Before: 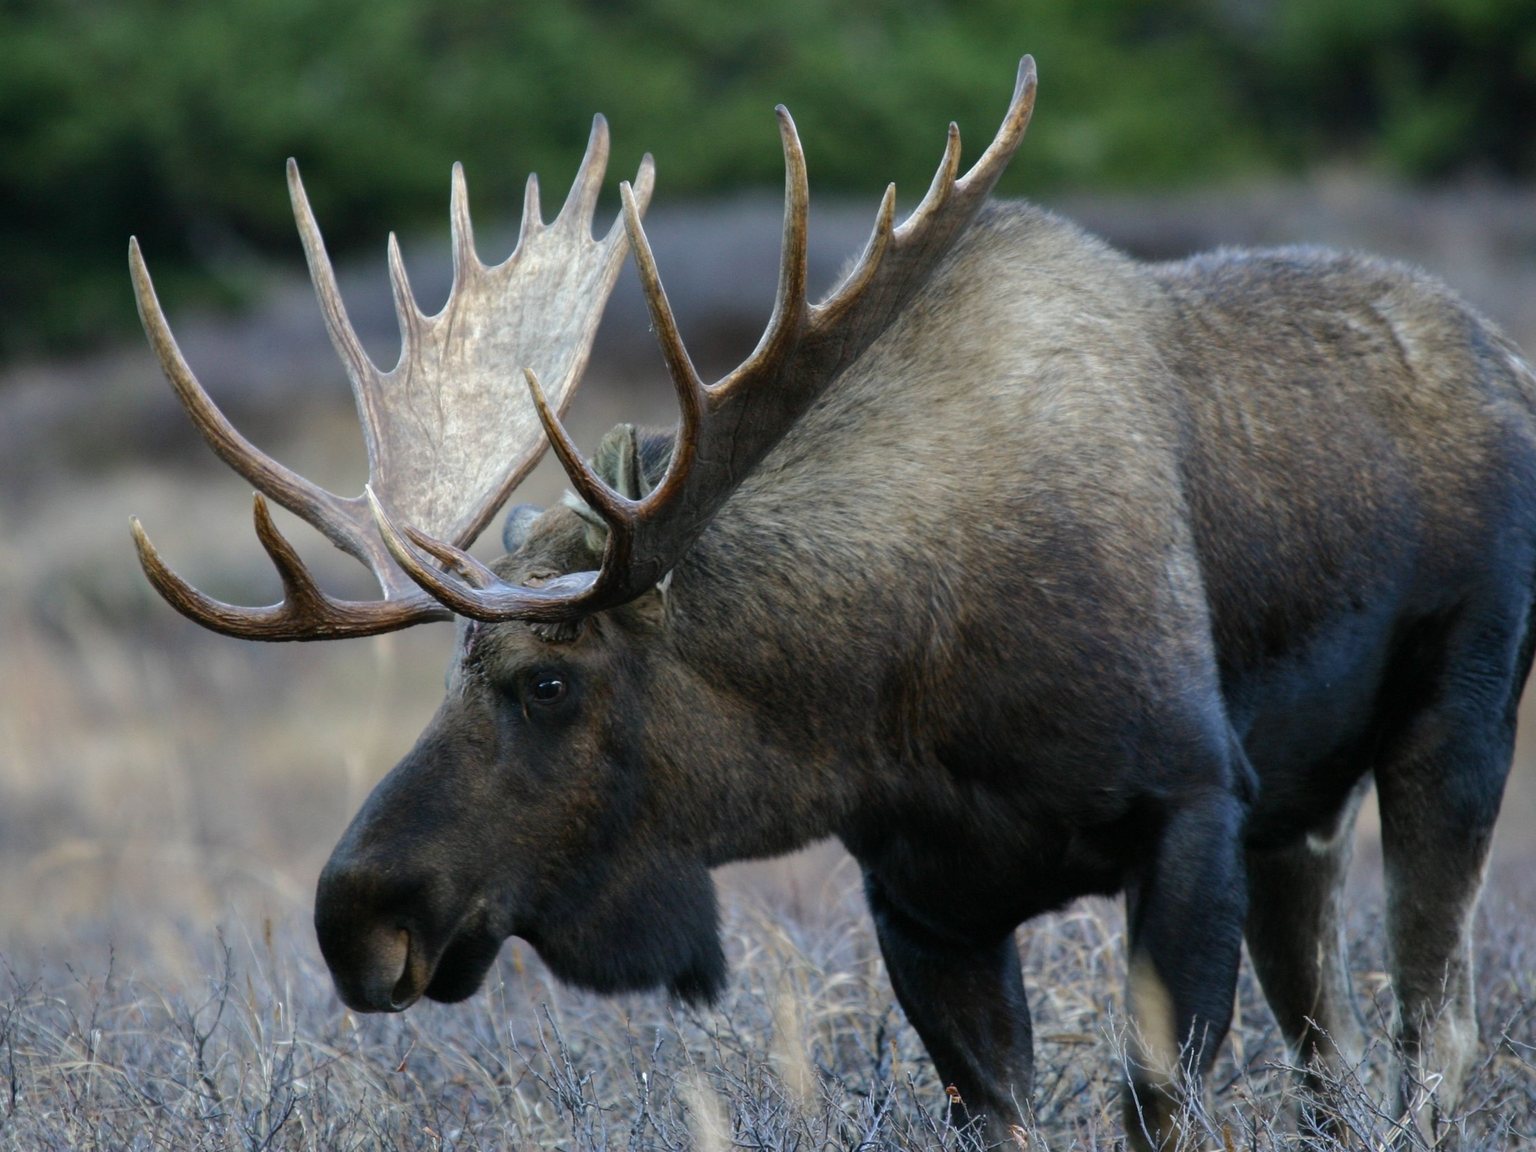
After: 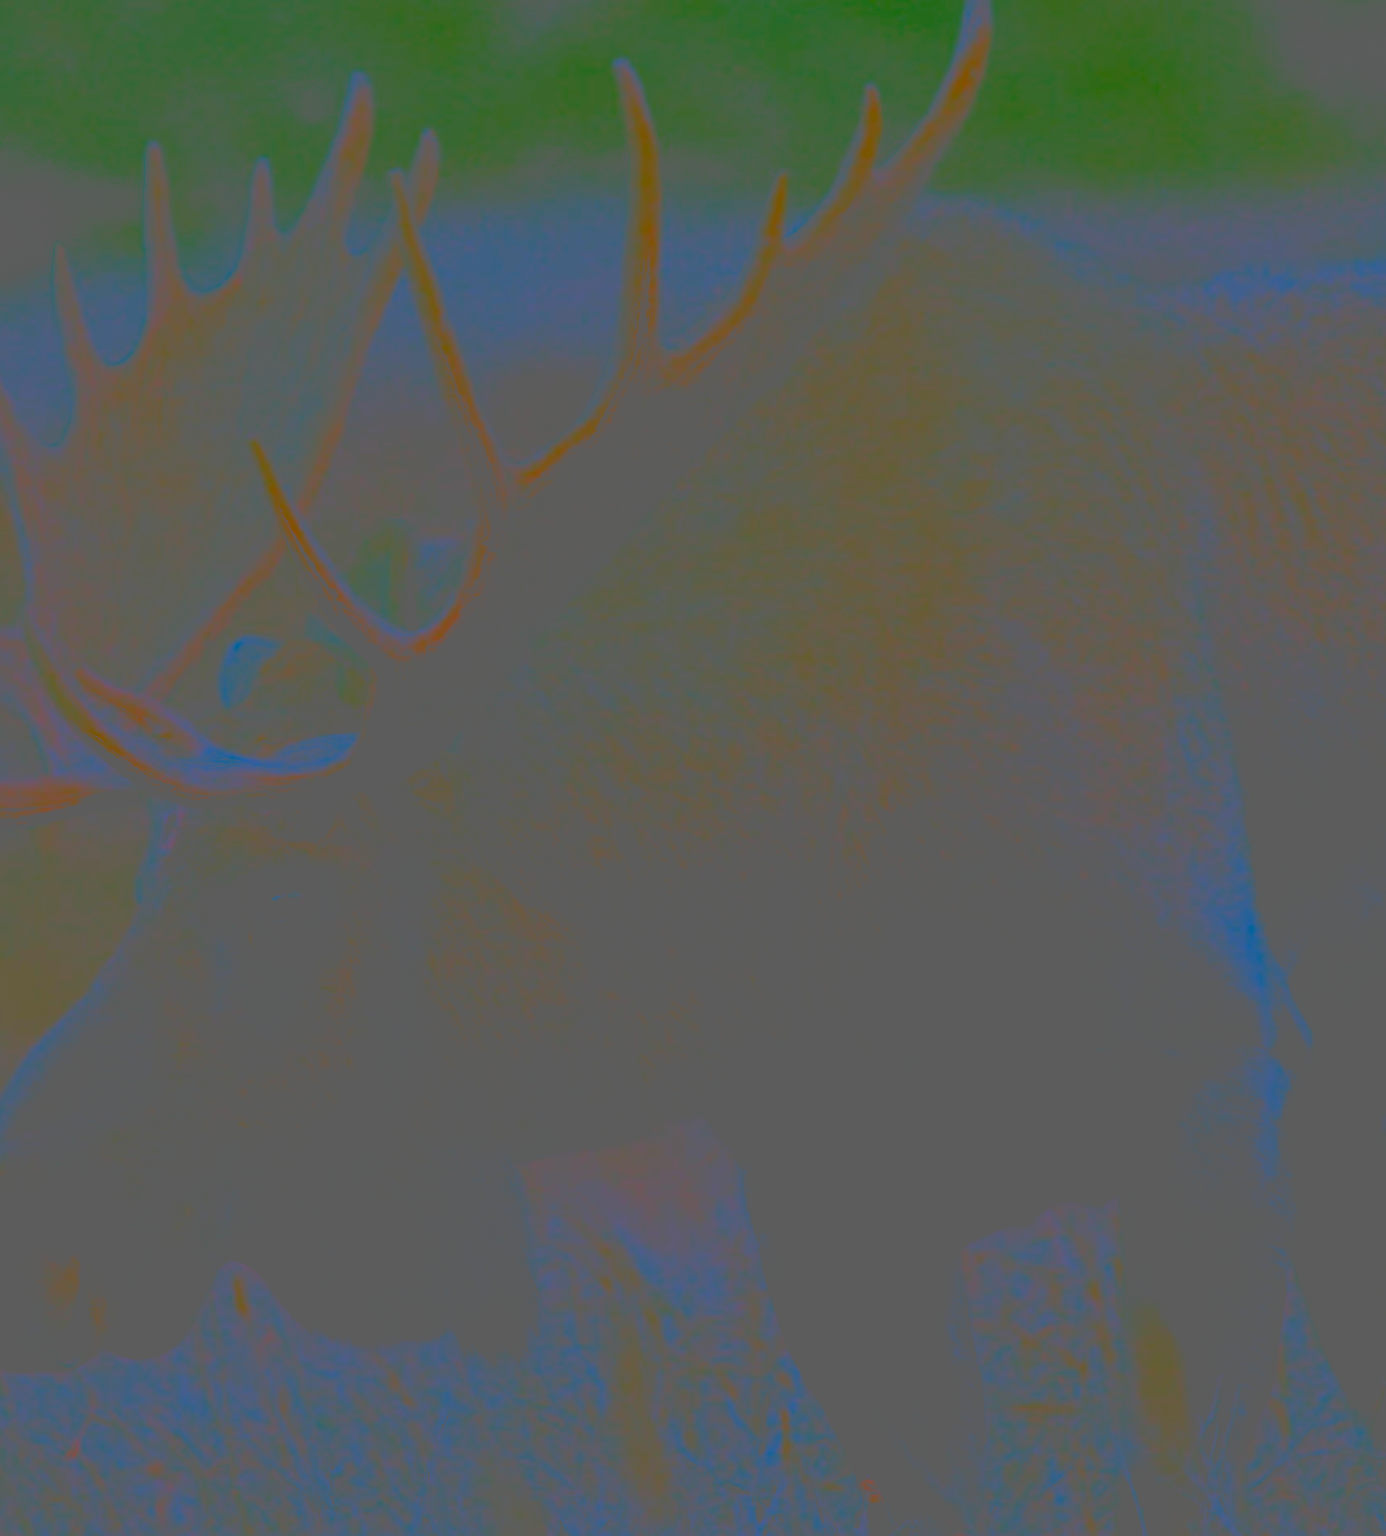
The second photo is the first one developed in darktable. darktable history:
crop and rotate: left 22.918%, top 5.629%, right 14.711%, bottom 2.247%
filmic rgb: black relative exposure -5 EV, white relative exposure 3.5 EV, hardness 3.19, contrast 1.3, highlights saturation mix -50%
contrast brightness saturation: contrast -0.99, brightness -0.17, saturation 0.75
sharpen: on, module defaults
graduated density: rotation -180°, offset 27.42
haze removal: compatibility mode true, adaptive false
